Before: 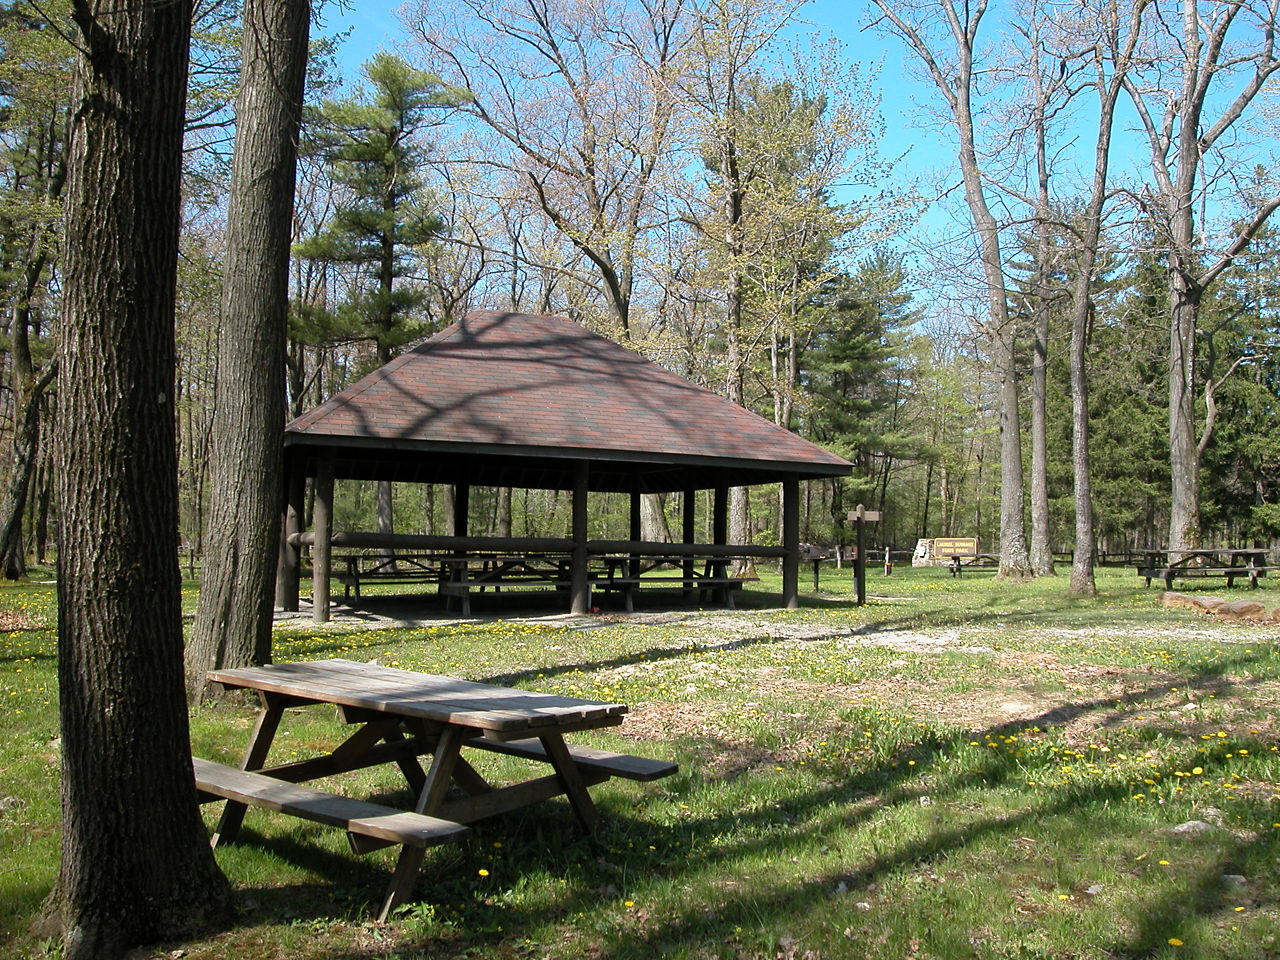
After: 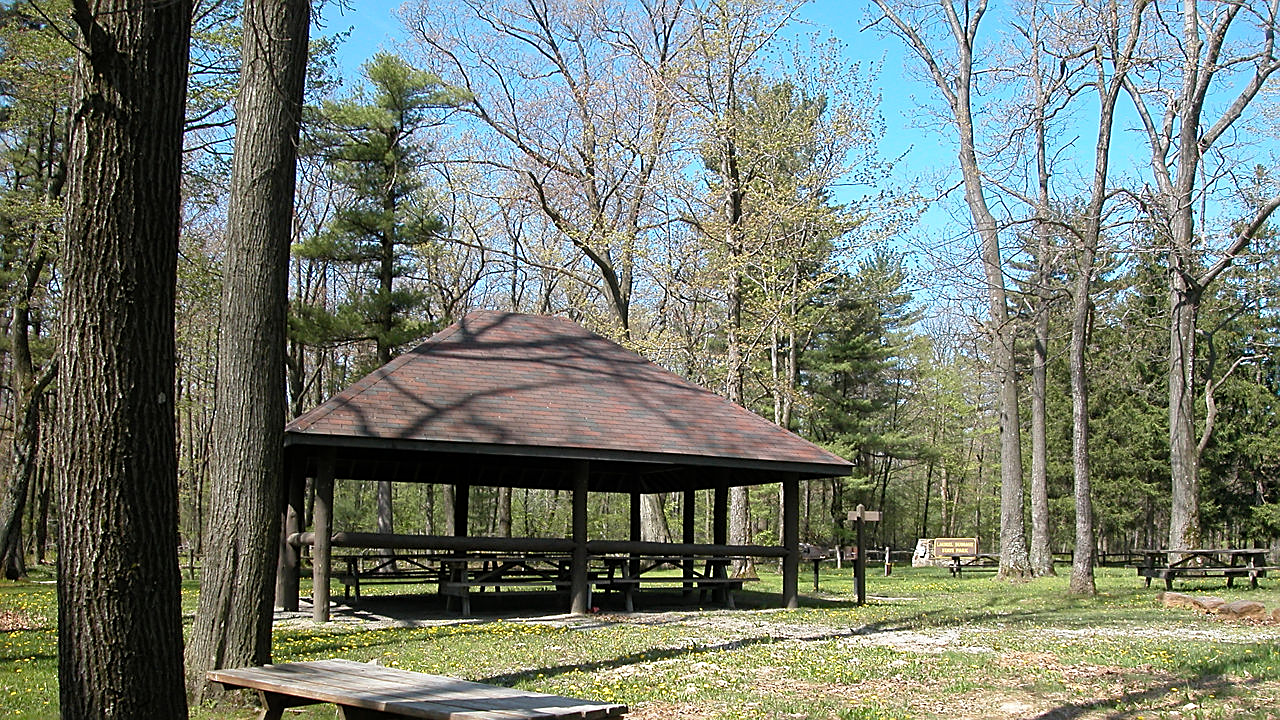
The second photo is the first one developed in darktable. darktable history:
crop: bottom 24.967%
sharpen: on, module defaults
